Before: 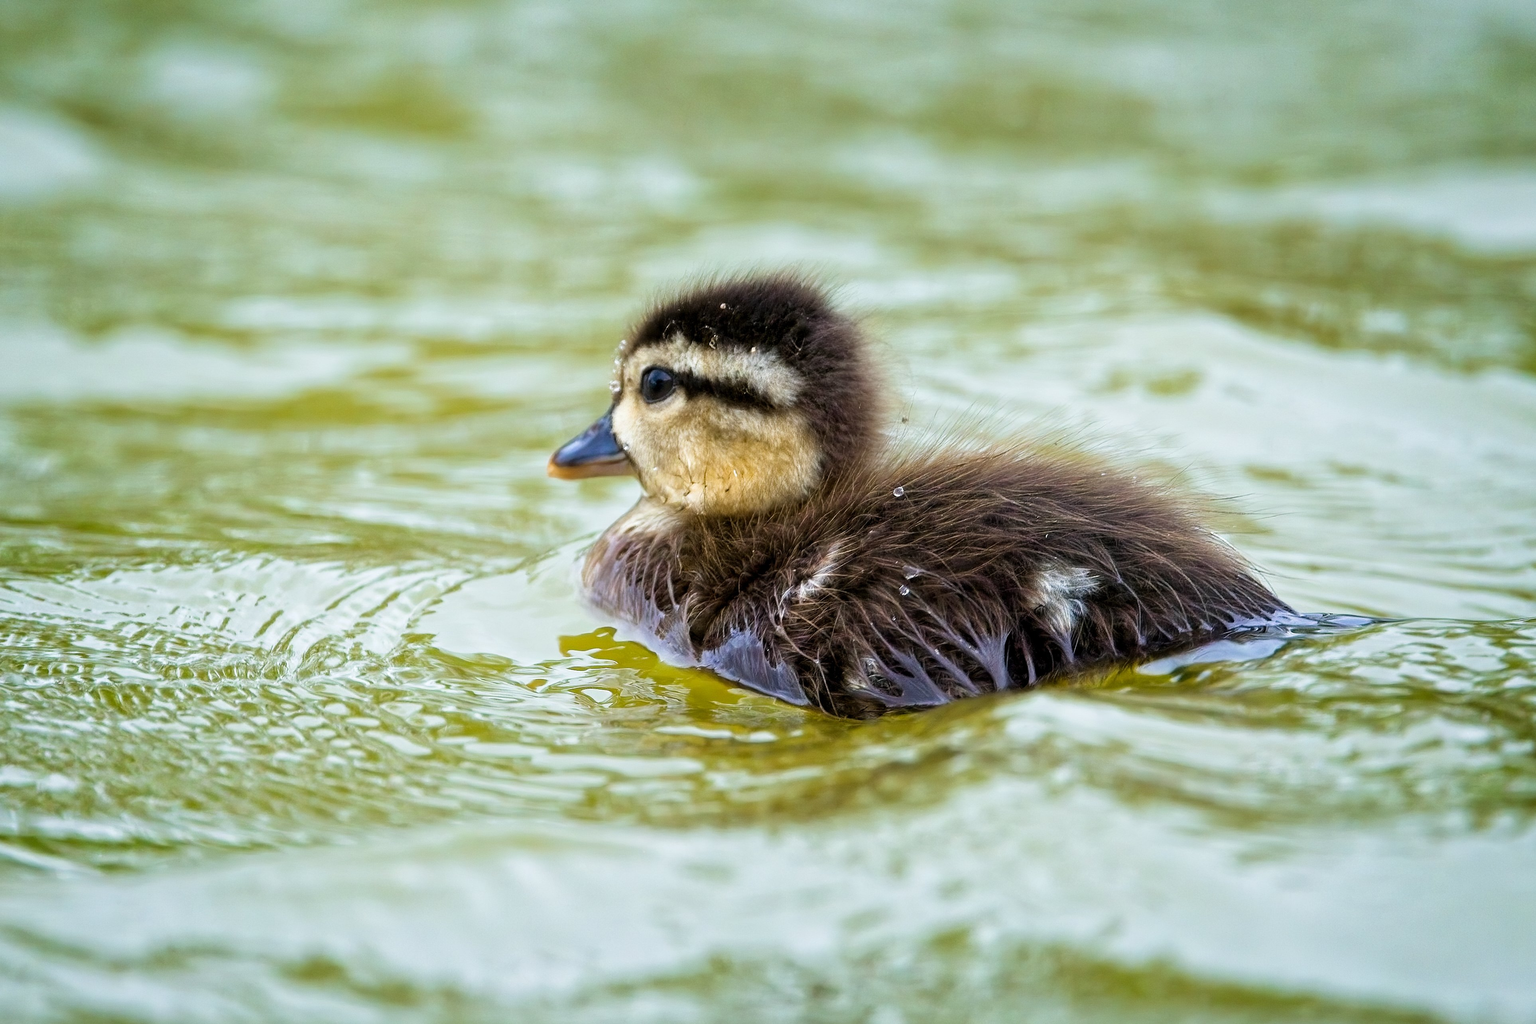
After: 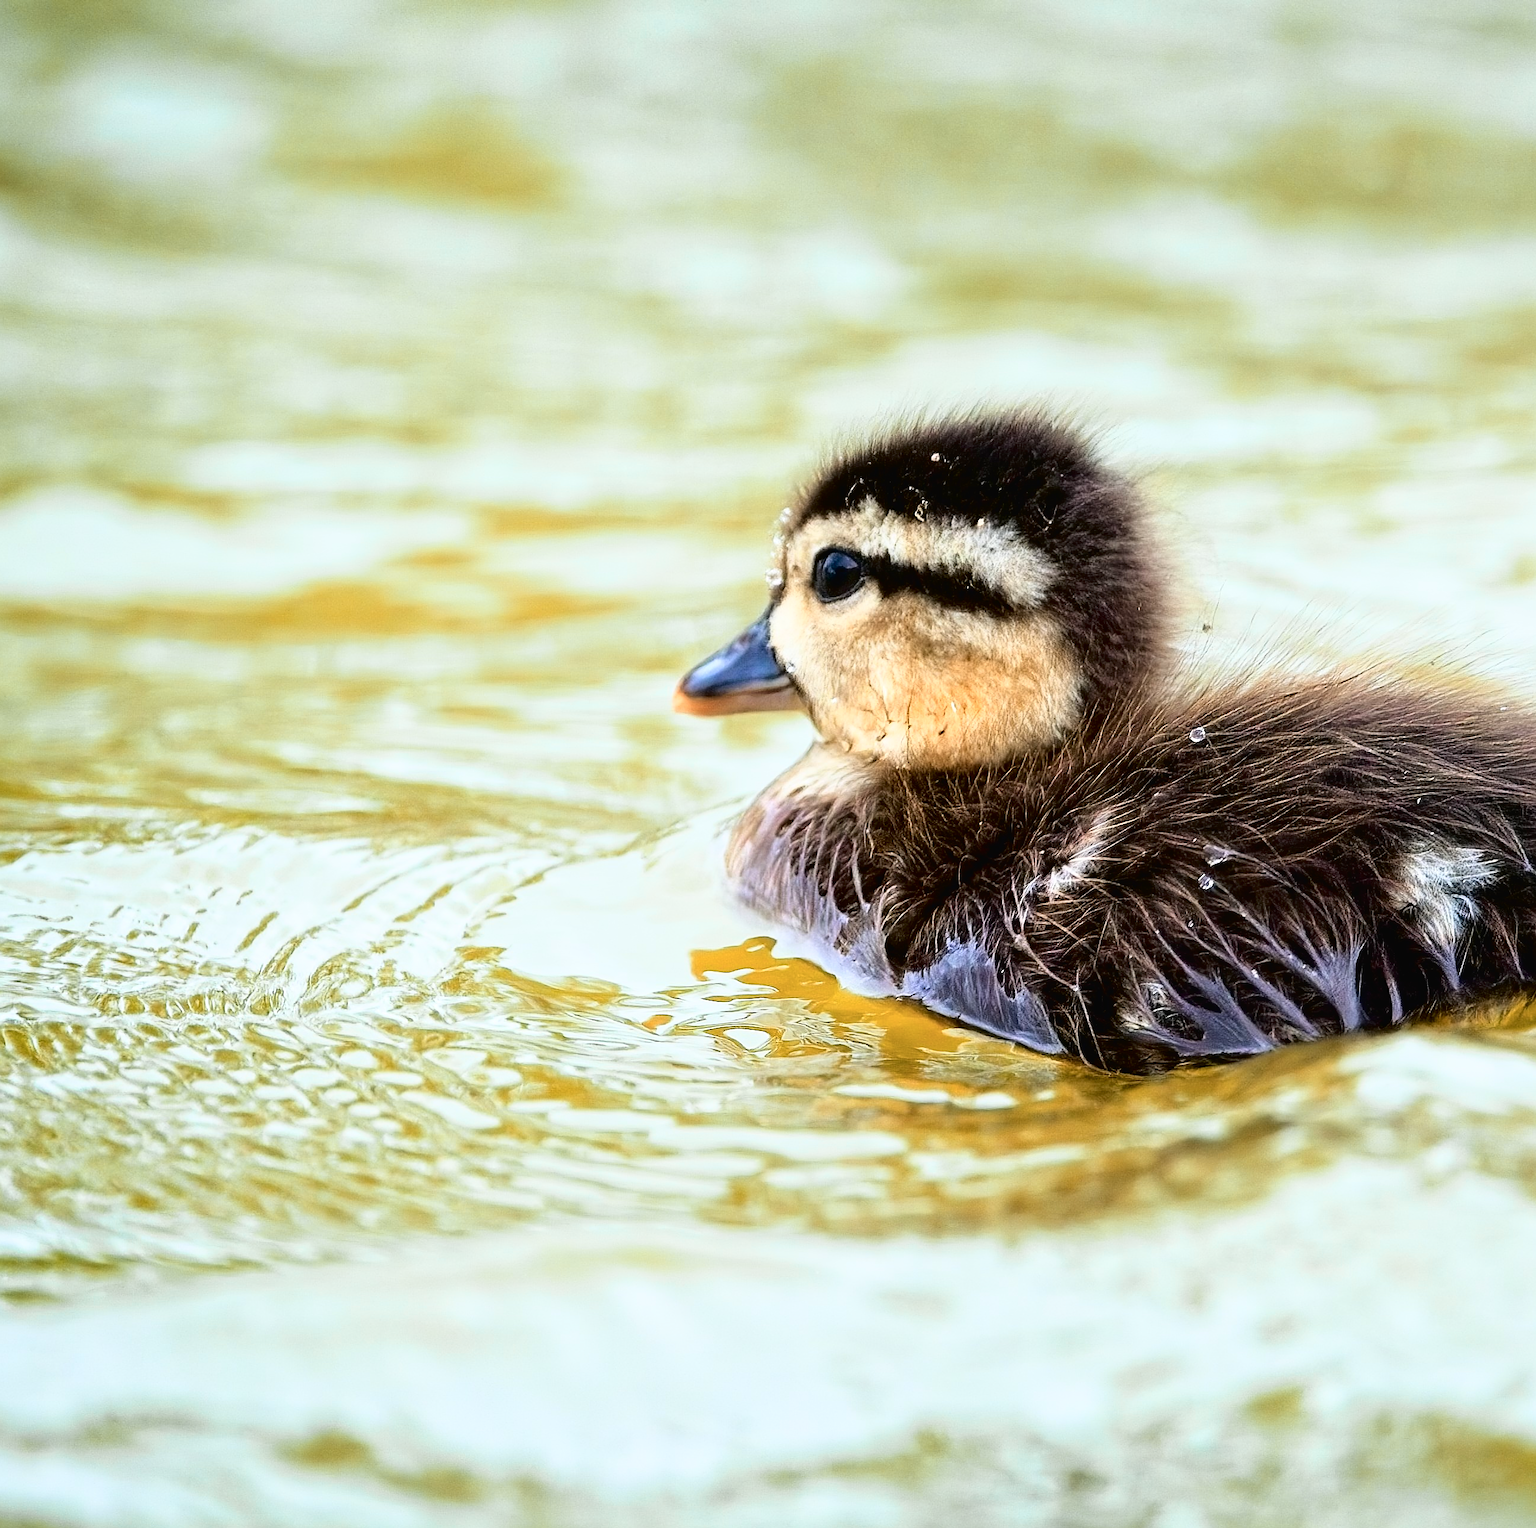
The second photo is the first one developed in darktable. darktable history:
sharpen: on, module defaults
color zones: curves: ch1 [(0.309, 0.524) (0.41, 0.329) (0.508, 0.509)]; ch2 [(0.25, 0.457) (0.75, 0.5)], mix 42.82%
crop and rotate: left 6.326%, right 26.709%
tone curve: curves: ch0 [(0, 0.016) (0.11, 0.039) (0.259, 0.235) (0.383, 0.437) (0.499, 0.597) (0.733, 0.867) (0.843, 0.948) (1, 1)], color space Lab, independent channels, preserve colors none
